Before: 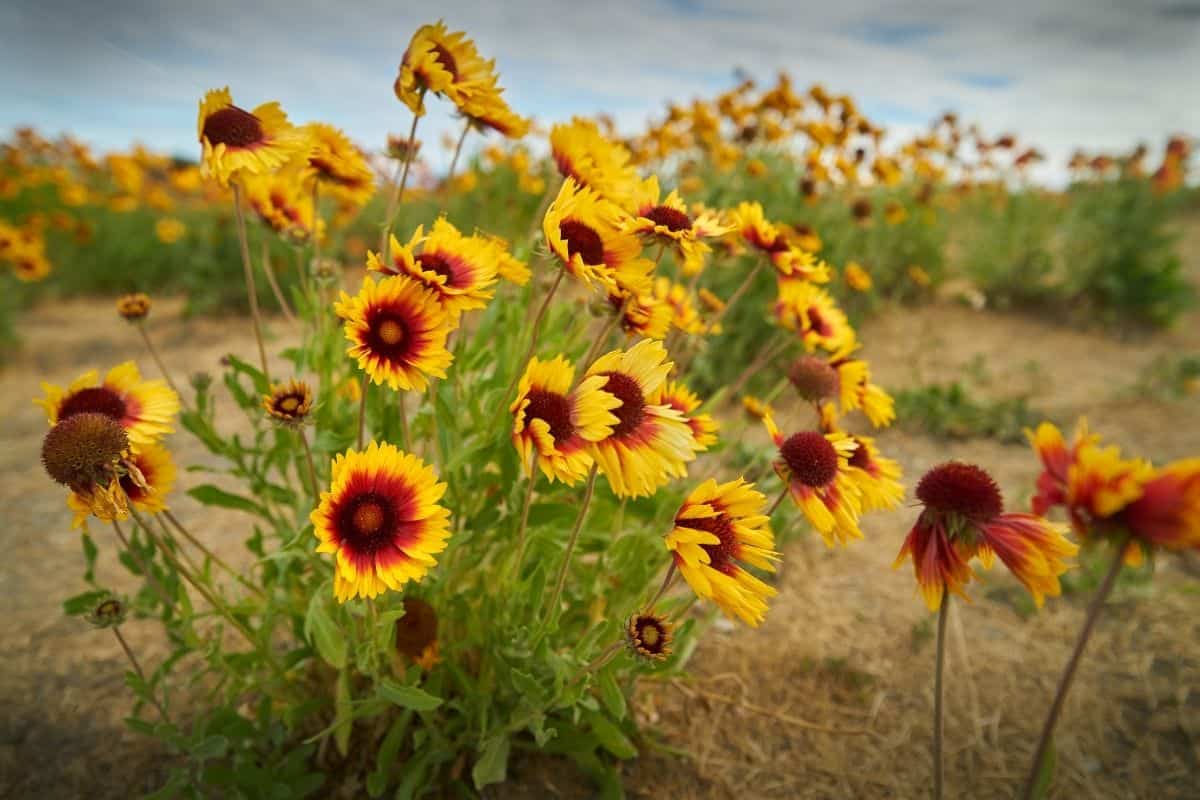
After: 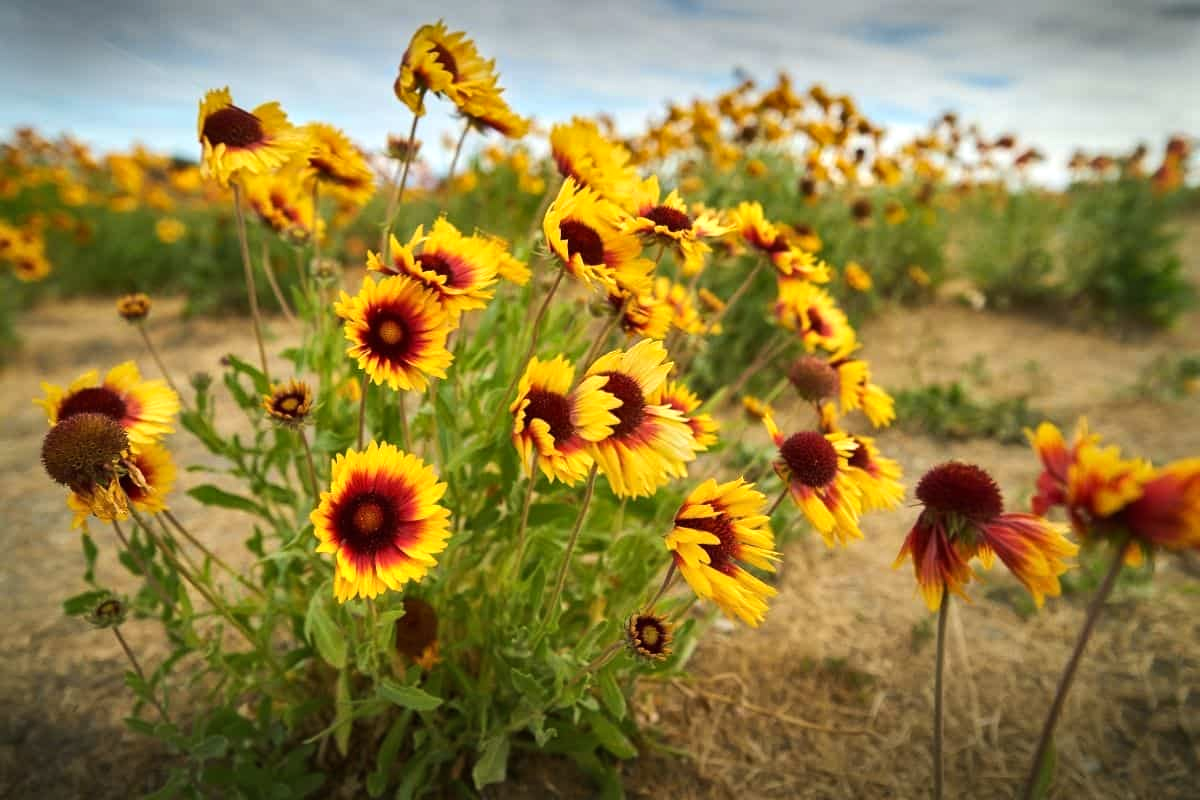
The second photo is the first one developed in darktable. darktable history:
tone equalizer: -8 EV -0.417 EV, -7 EV -0.389 EV, -6 EV -0.333 EV, -5 EV -0.222 EV, -3 EV 0.222 EV, -2 EV 0.333 EV, -1 EV 0.389 EV, +0 EV 0.417 EV, edges refinement/feathering 500, mask exposure compensation -1.57 EV, preserve details no
shadows and highlights: shadows 32, highlights -32, soften with gaussian
